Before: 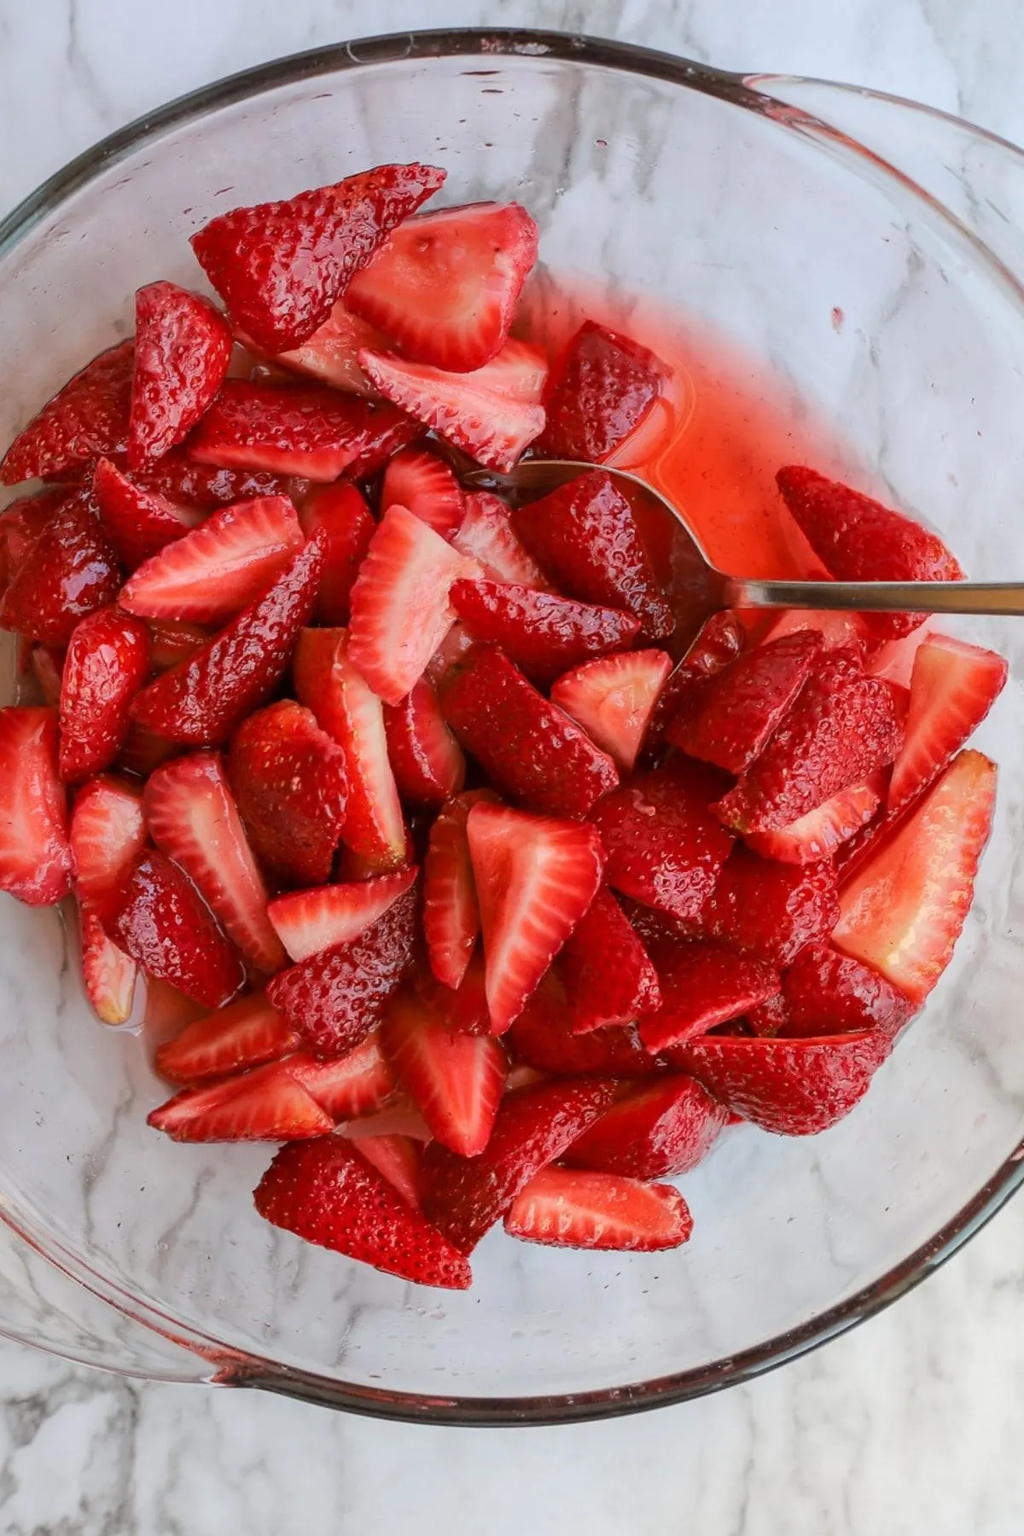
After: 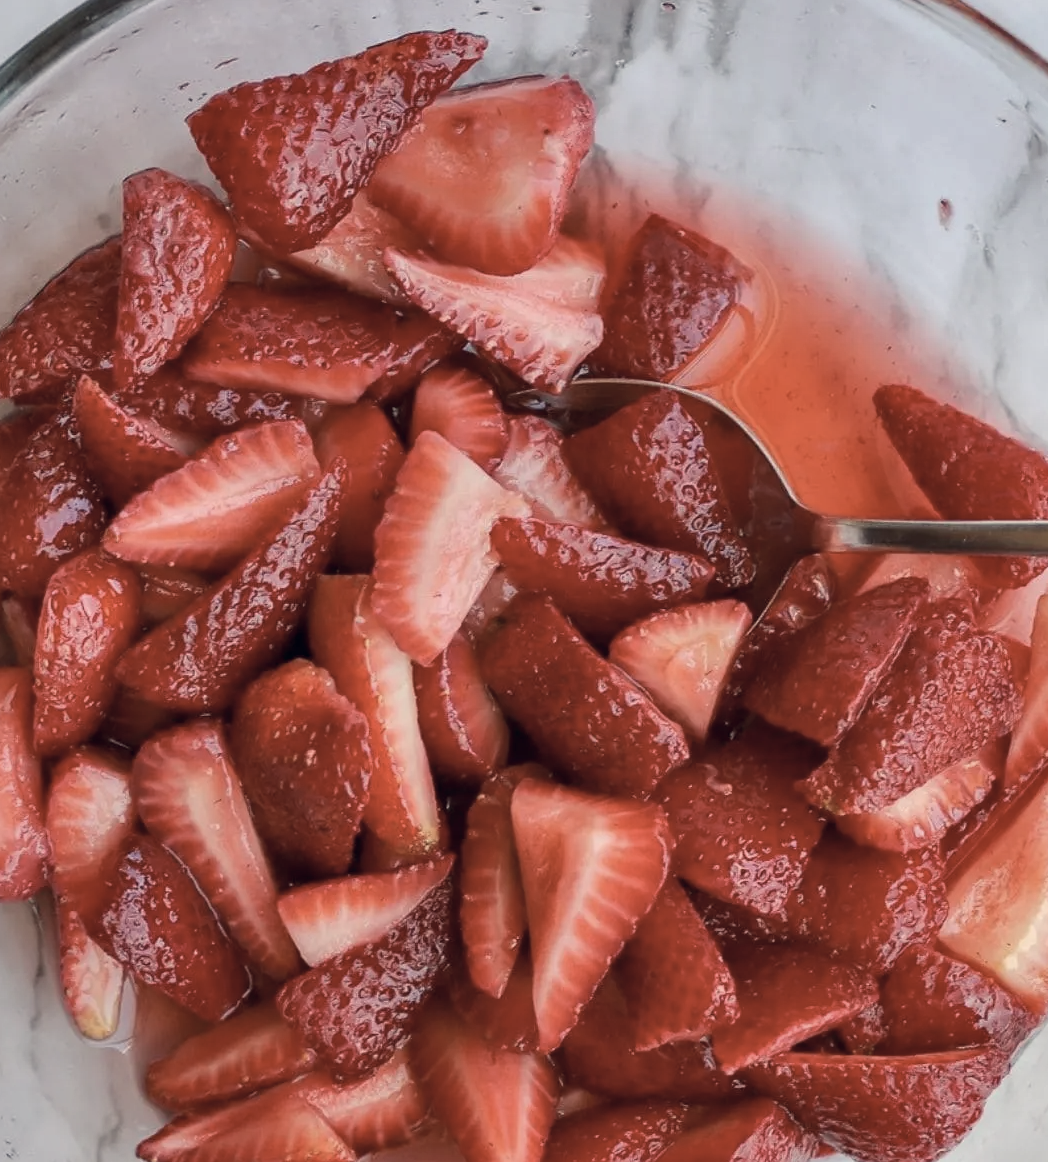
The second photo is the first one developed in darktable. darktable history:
crop: left 3.015%, top 8.969%, right 9.647%, bottom 26.457%
shadows and highlights: low approximation 0.01, soften with gaussian
color correction: highlights a* 0.207, highlights b* 2.7, shadows a* -0.874, shadows b* -4.78
contrast brightness saturation: contrast 0.1, saturation -0.36
